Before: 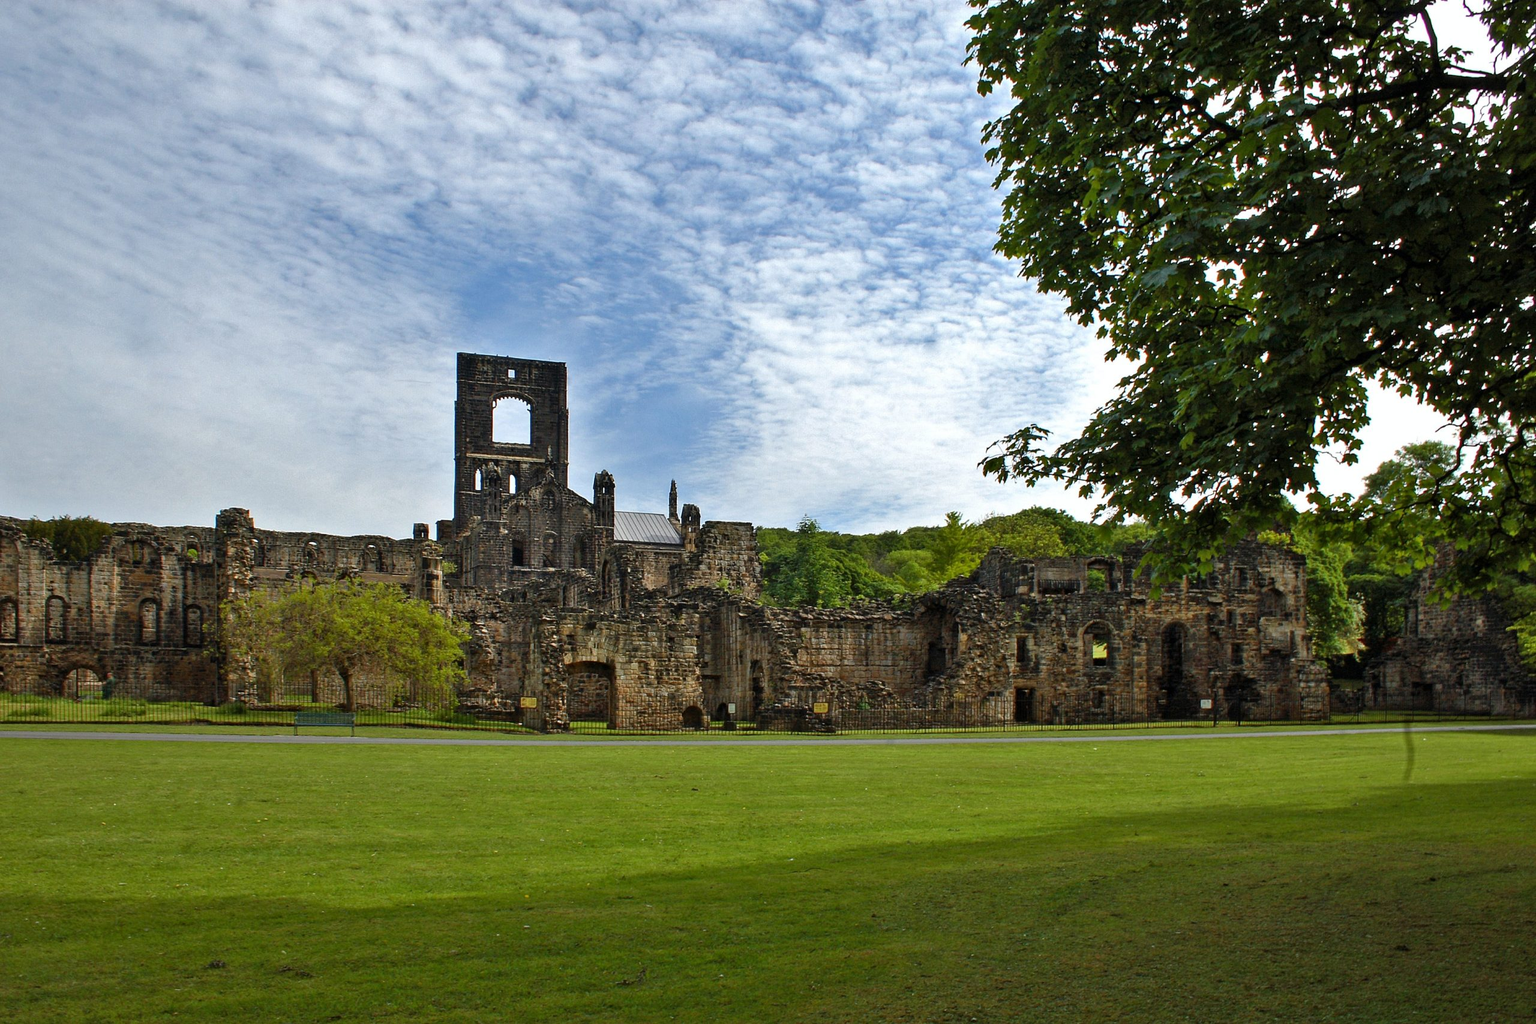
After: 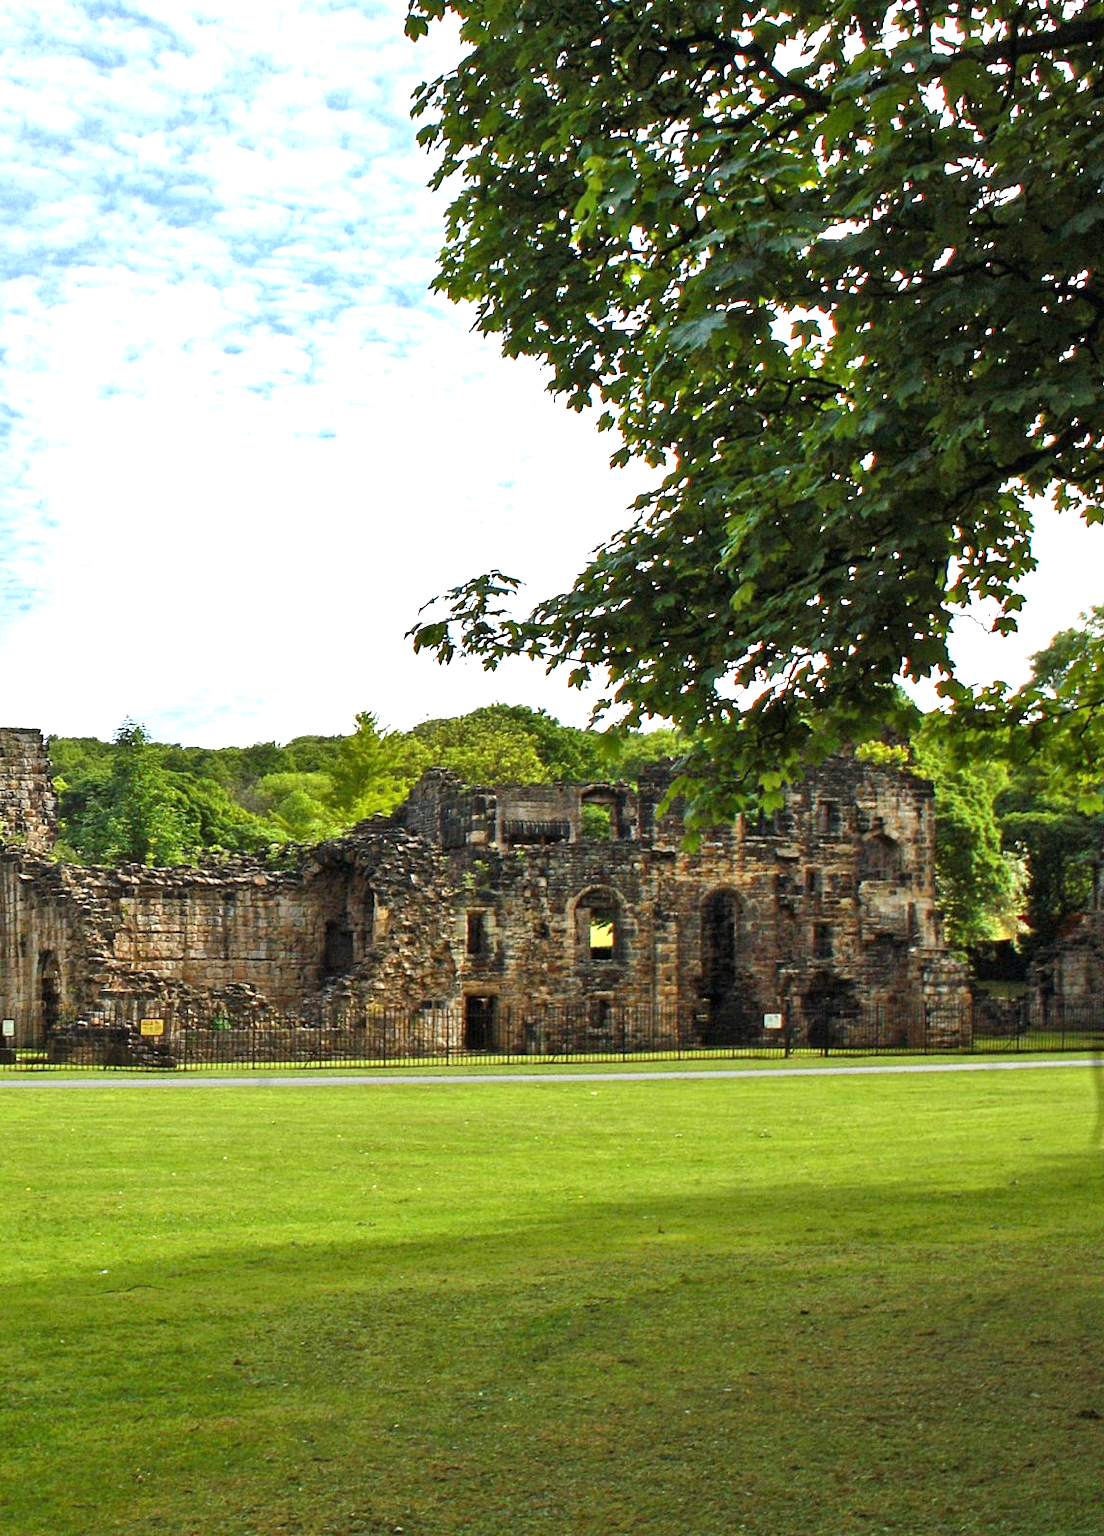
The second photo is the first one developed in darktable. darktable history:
crop: left 47.323%, top 6.935%, right 8.043%
exposure: black level correction 0, exposure 1.2 EV, compensate highlight preservation false
tone curve: curves: ch0 [(0, 0) (0.003, 0.003) (0.011, 0.011) (0.025, 0.024) (0.044, 0.043) (0.069, 0.067) (0.1, 0.096) (0.136, 0.131) (0.177, 0.171) (0.224, 0.217) (0.277, 0.268) (0.335, 0.324) (0.399, 0.386) (0.468, 0.453) (0.543, 0.547) (0.623, 0.626) (0.709, 0.712) (0.801, 0.802) (0.898, 0.898) (1, 1)], color space Lab, independent channels, preserve colors none
